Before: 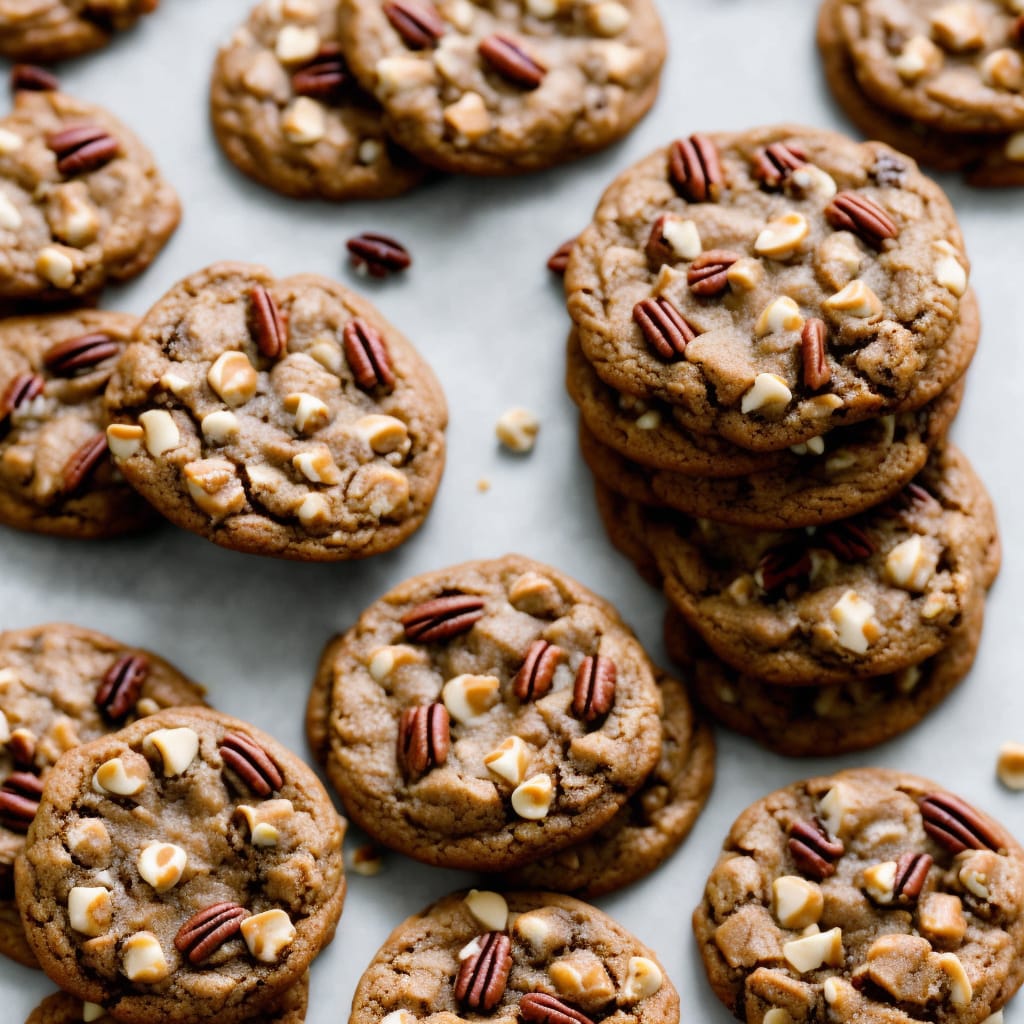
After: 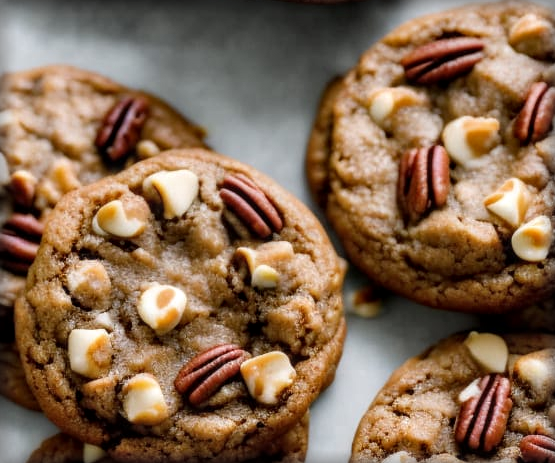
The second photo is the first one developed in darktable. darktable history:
vignetting: fall-off start 93.98%, fall-off radius 6.32%, automatic ratio true, width/height ratio 1.33, shape 0.042
local contrast: on, module defaults
shadows and highlights: radius 126.18, shadows 30.48, highlights -30.92, low approximation 0.01, soften with gaussian
crop and rotate: top 54.568%, right 45.779%, bottom 0.127%
